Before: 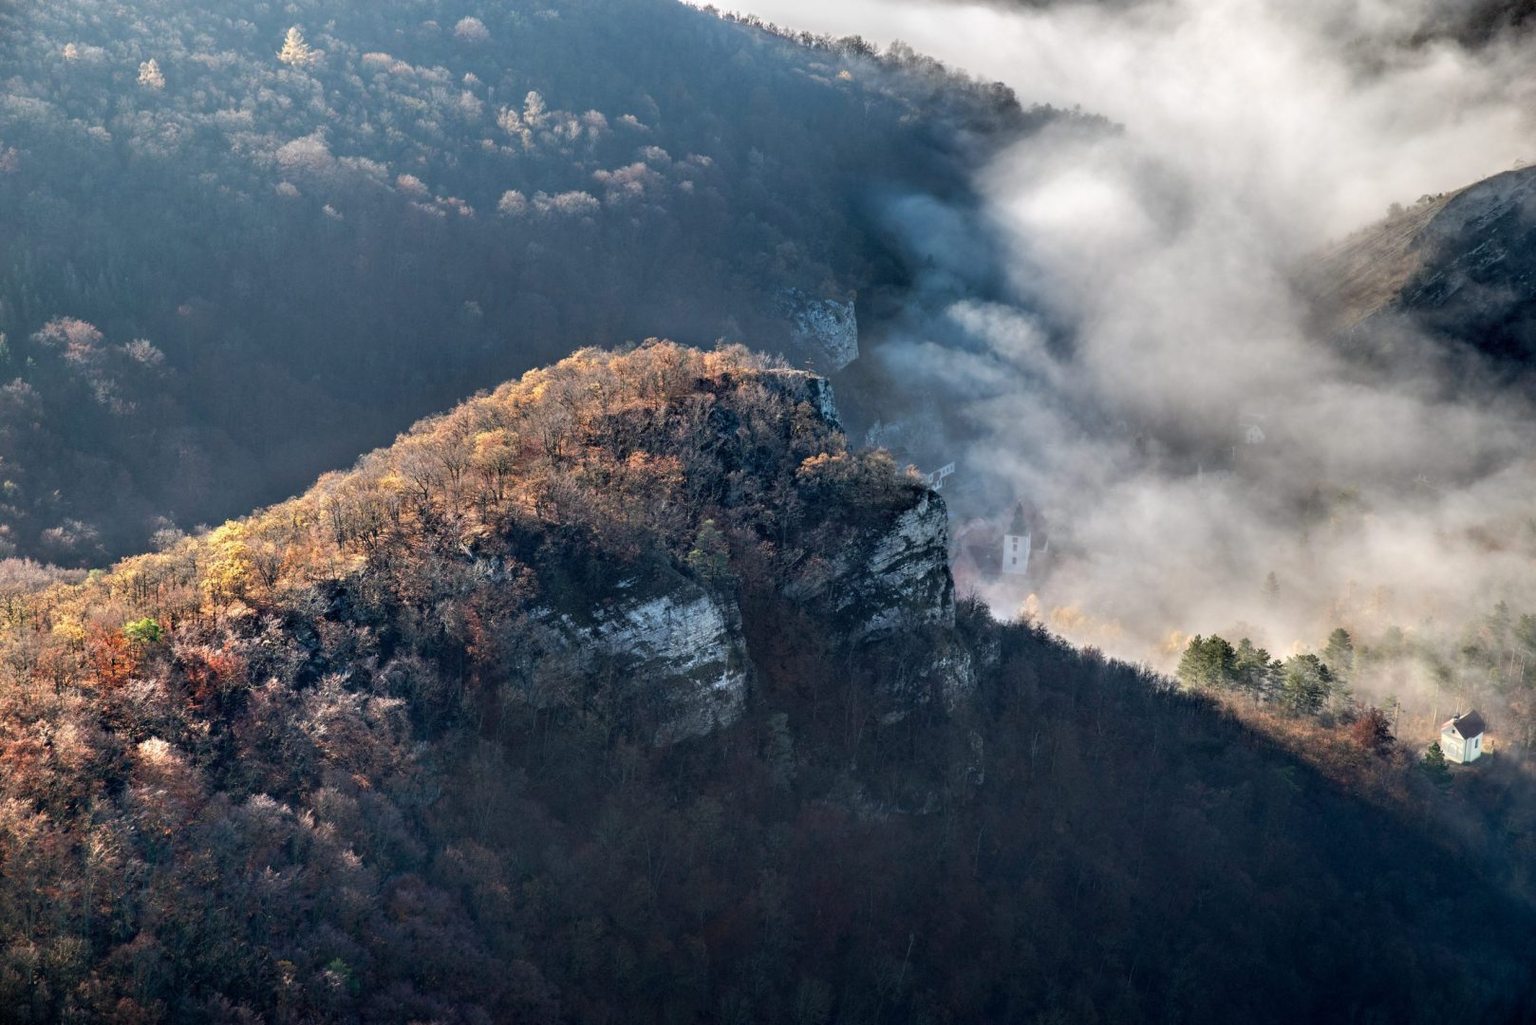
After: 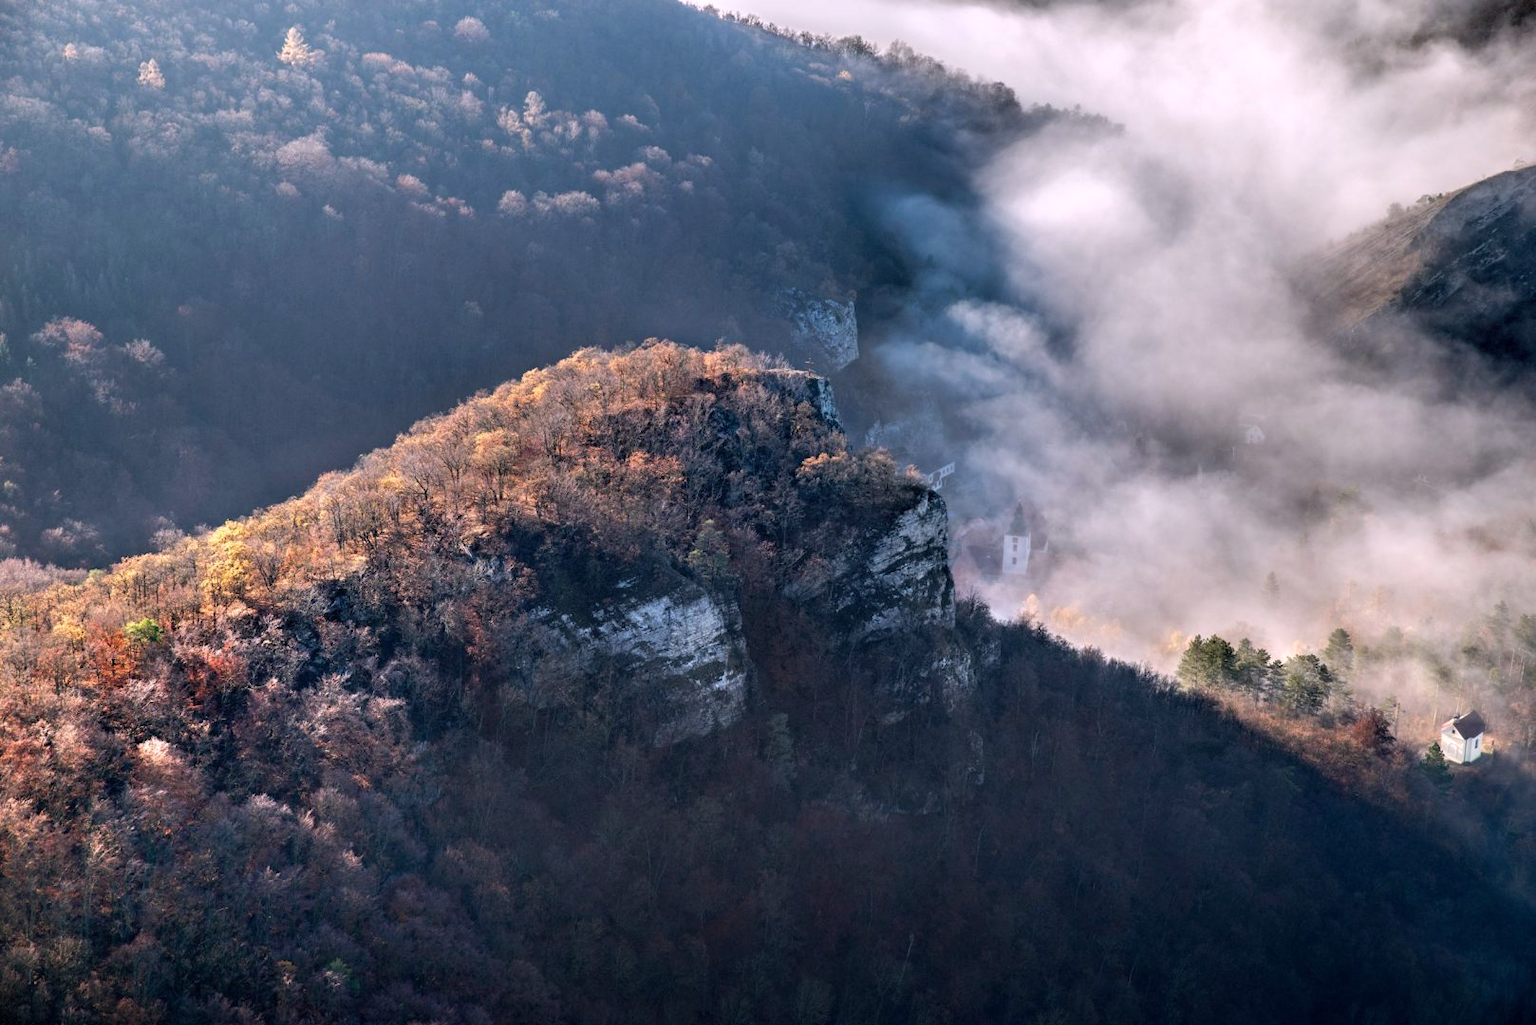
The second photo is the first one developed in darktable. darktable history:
tone equalizer: on, module defaults
white balance: red 1.05, blue 1.072
